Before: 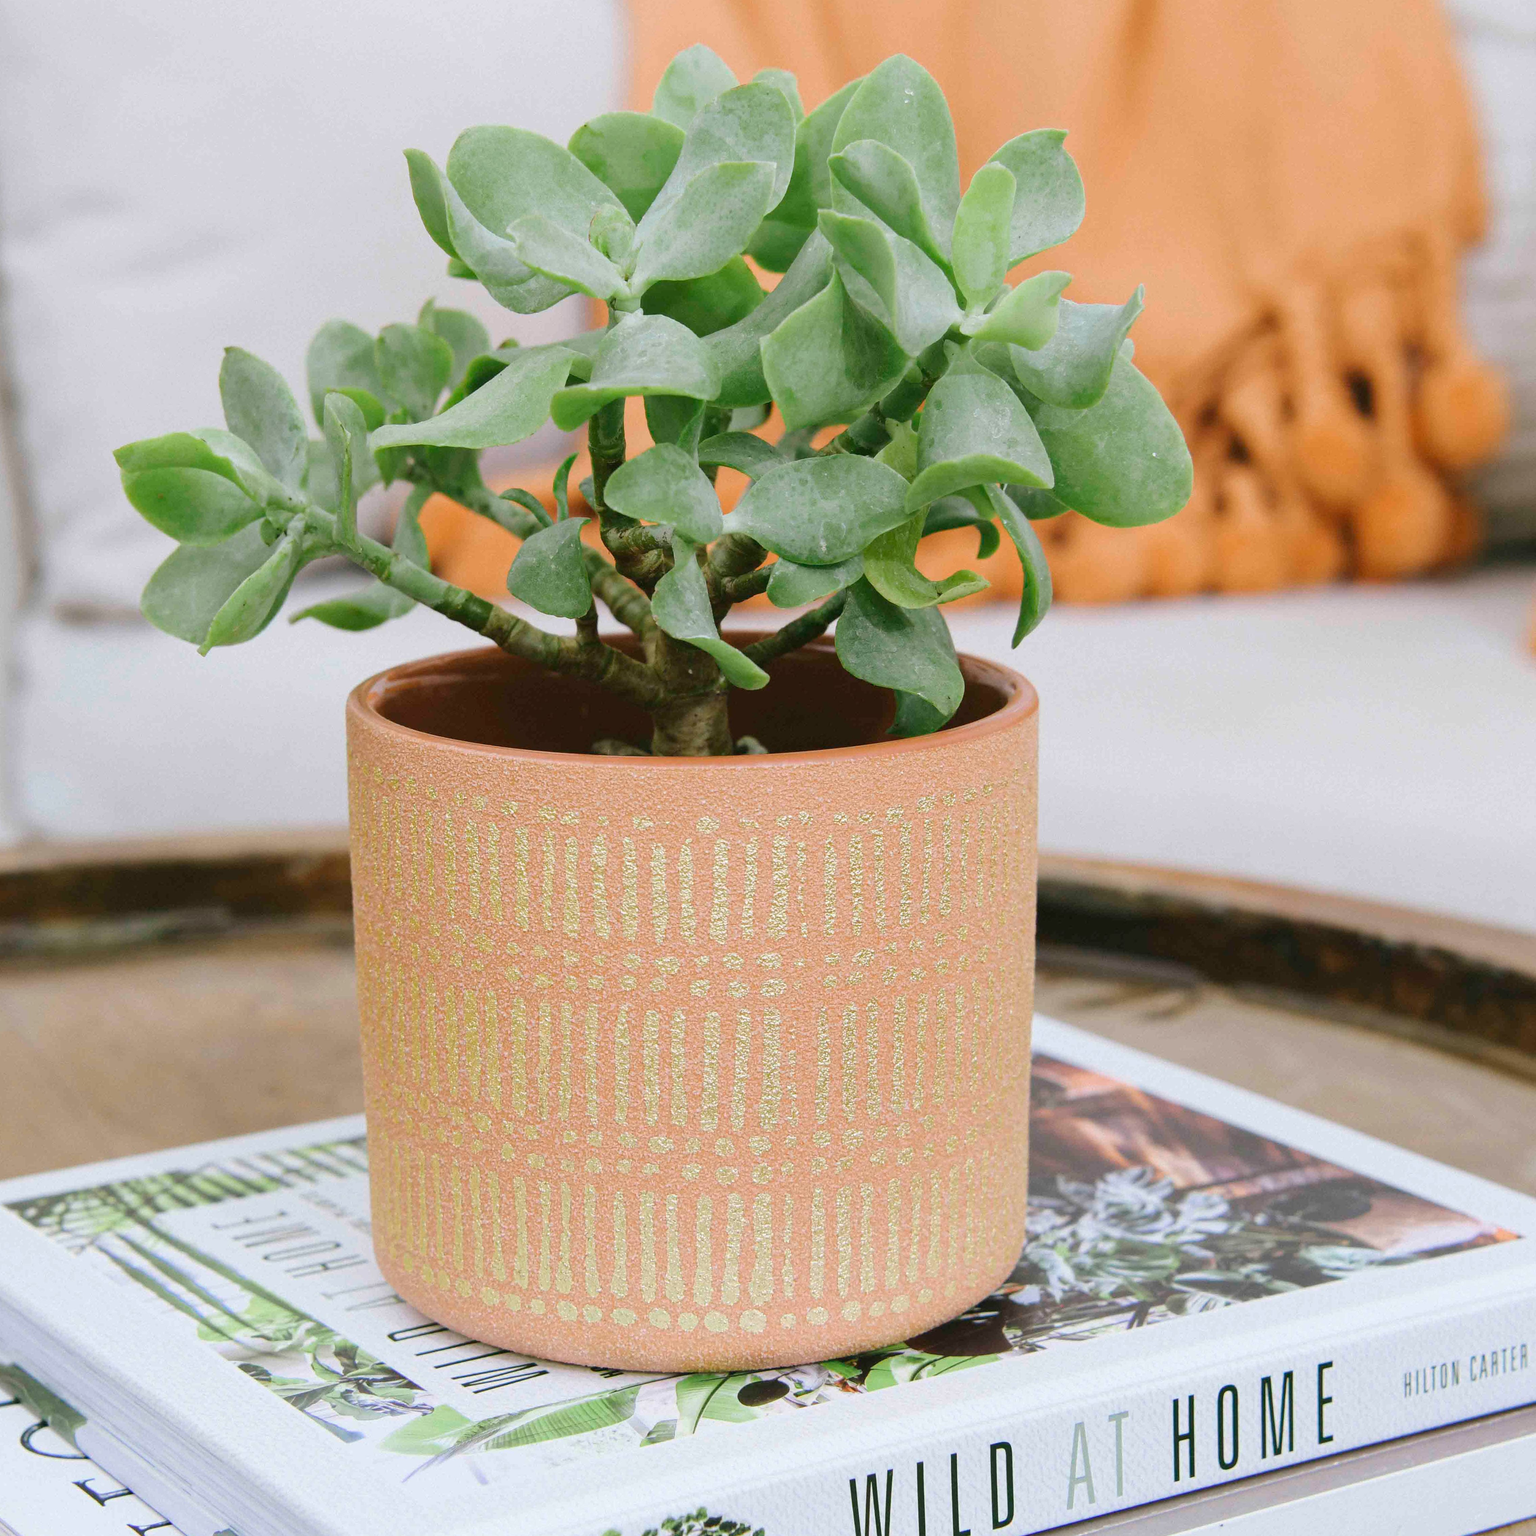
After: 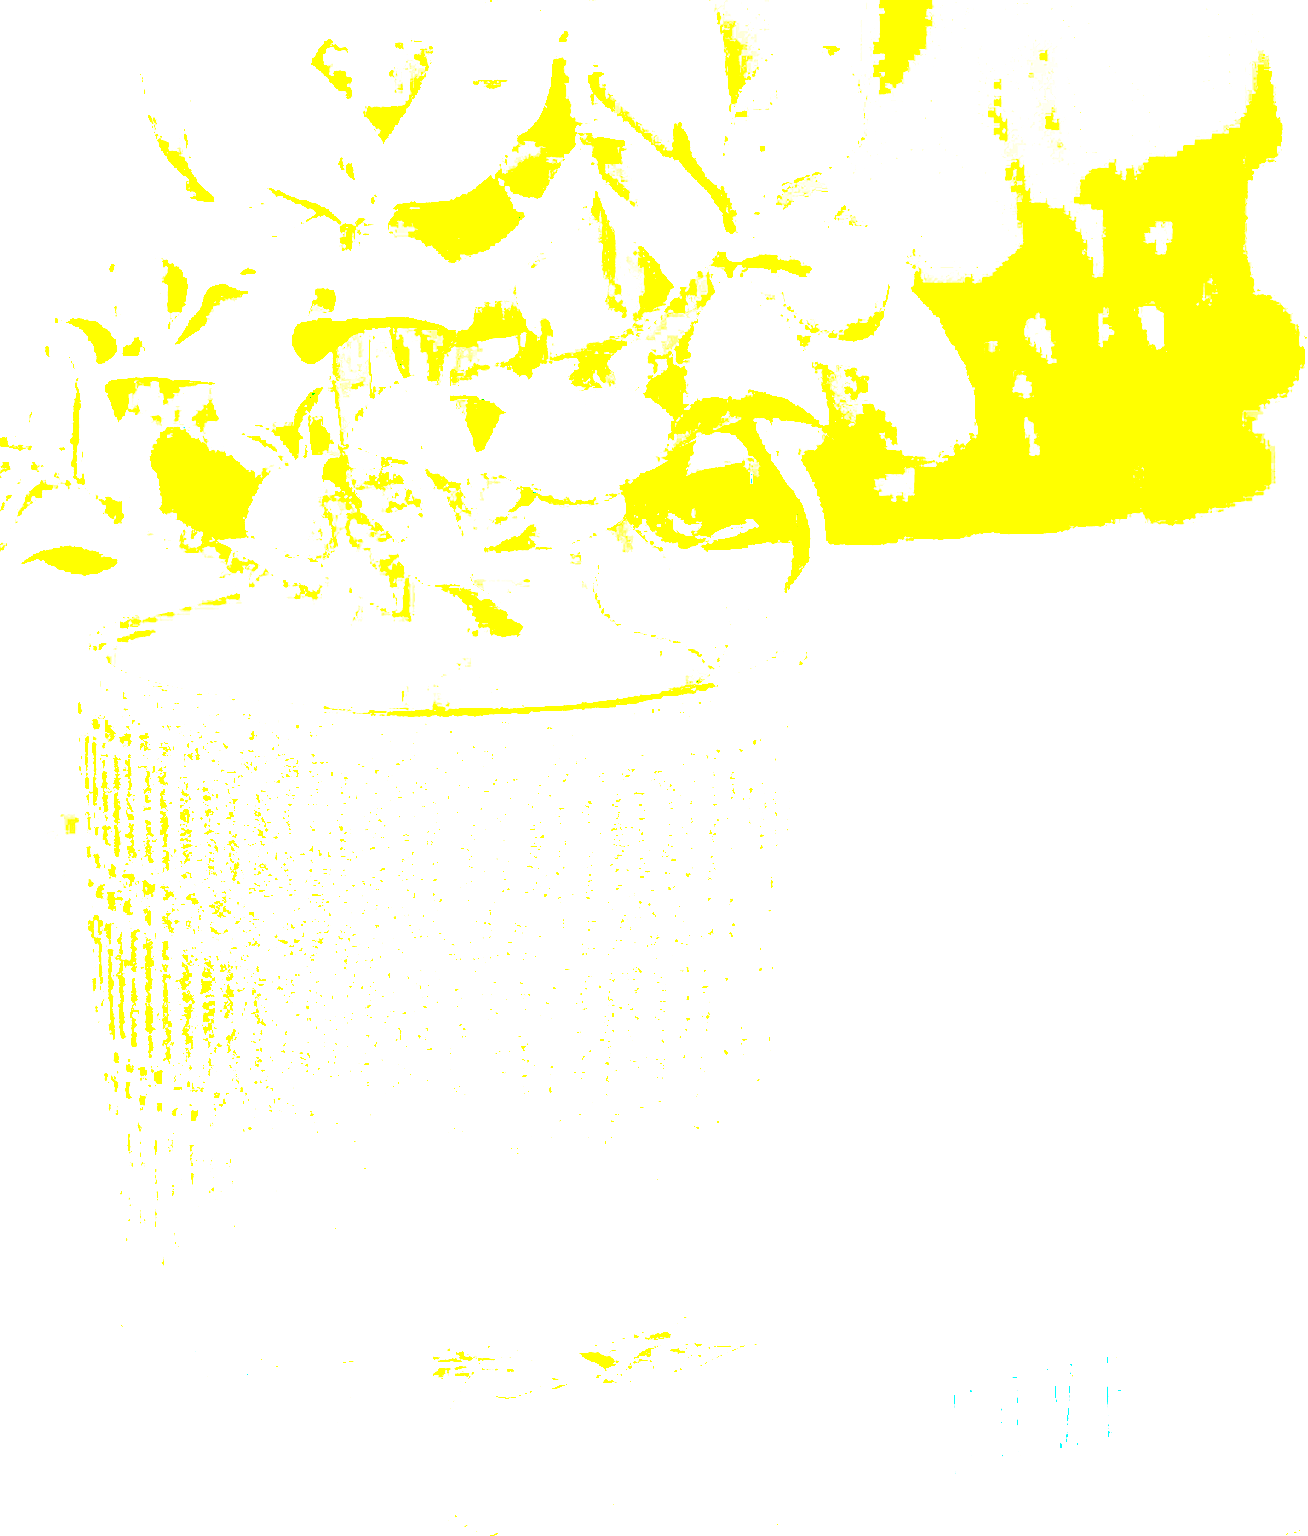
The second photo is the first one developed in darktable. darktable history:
crop and rotate: left 17.959%, top 5.771%, right 1.742%
exposure: exposure 8 EV, compensate highlight preservation false
color balance rgb: linear chroma grading › global chroma 23.15%, perceptual saturation grading › global saturation 28.7%, perceptual saturation grading › mid-tones 12.04%, perceptual saturation grading › shadows 10.19%, global vibrance 22.22%
local contrast: detail 150%
